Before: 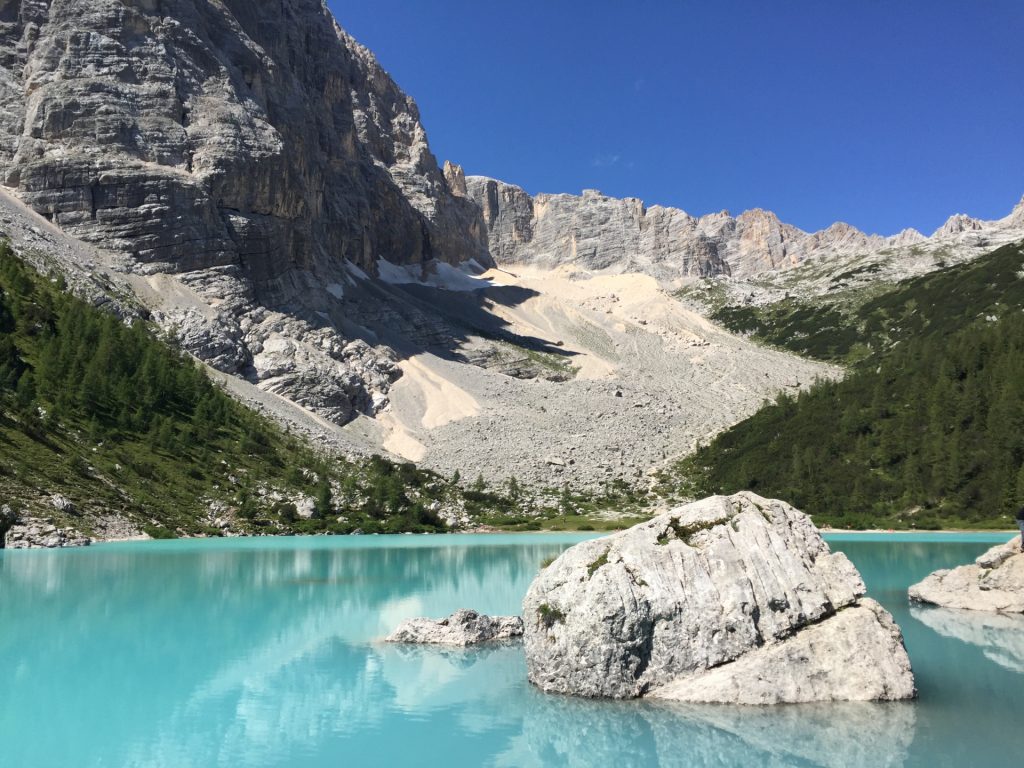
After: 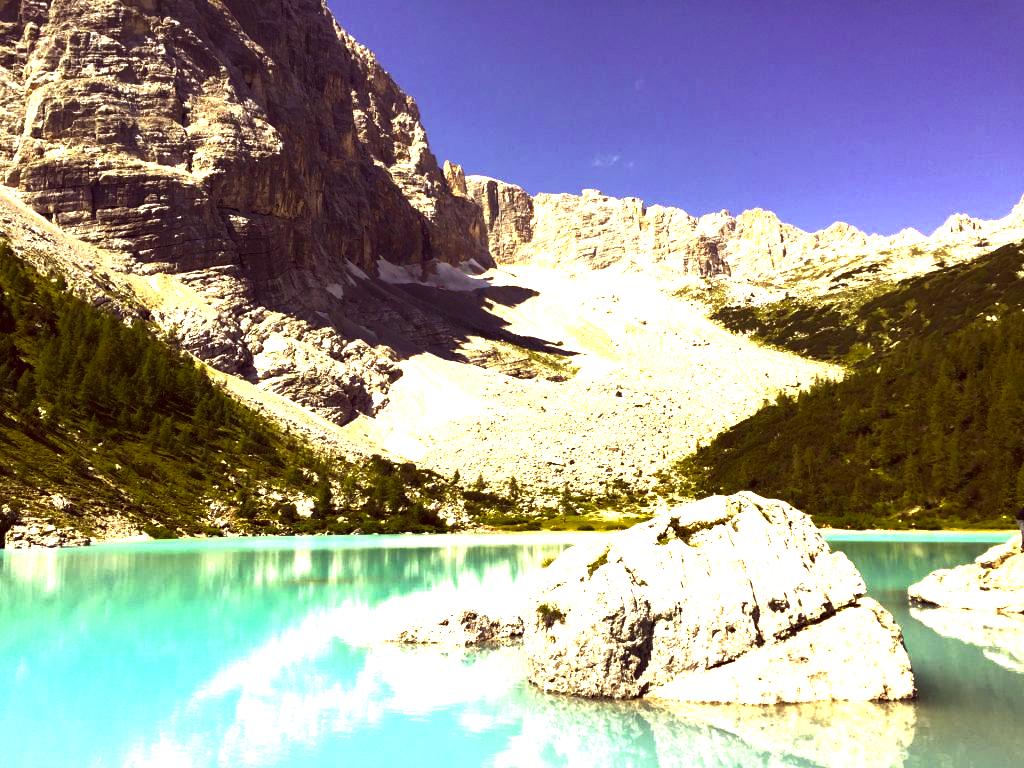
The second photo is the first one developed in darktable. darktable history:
color balance rgb: perceptual saturation grading › global saturation 30.632%, perceptual brilliance grading › highlights 74.997%, perceptual brilliance grading › shadows -29.153%, global vibrance 30.1%
color correction: highlights a* 9.83, highlights b* 38.47, shadows a* 14.6, shadows b* 3.59
